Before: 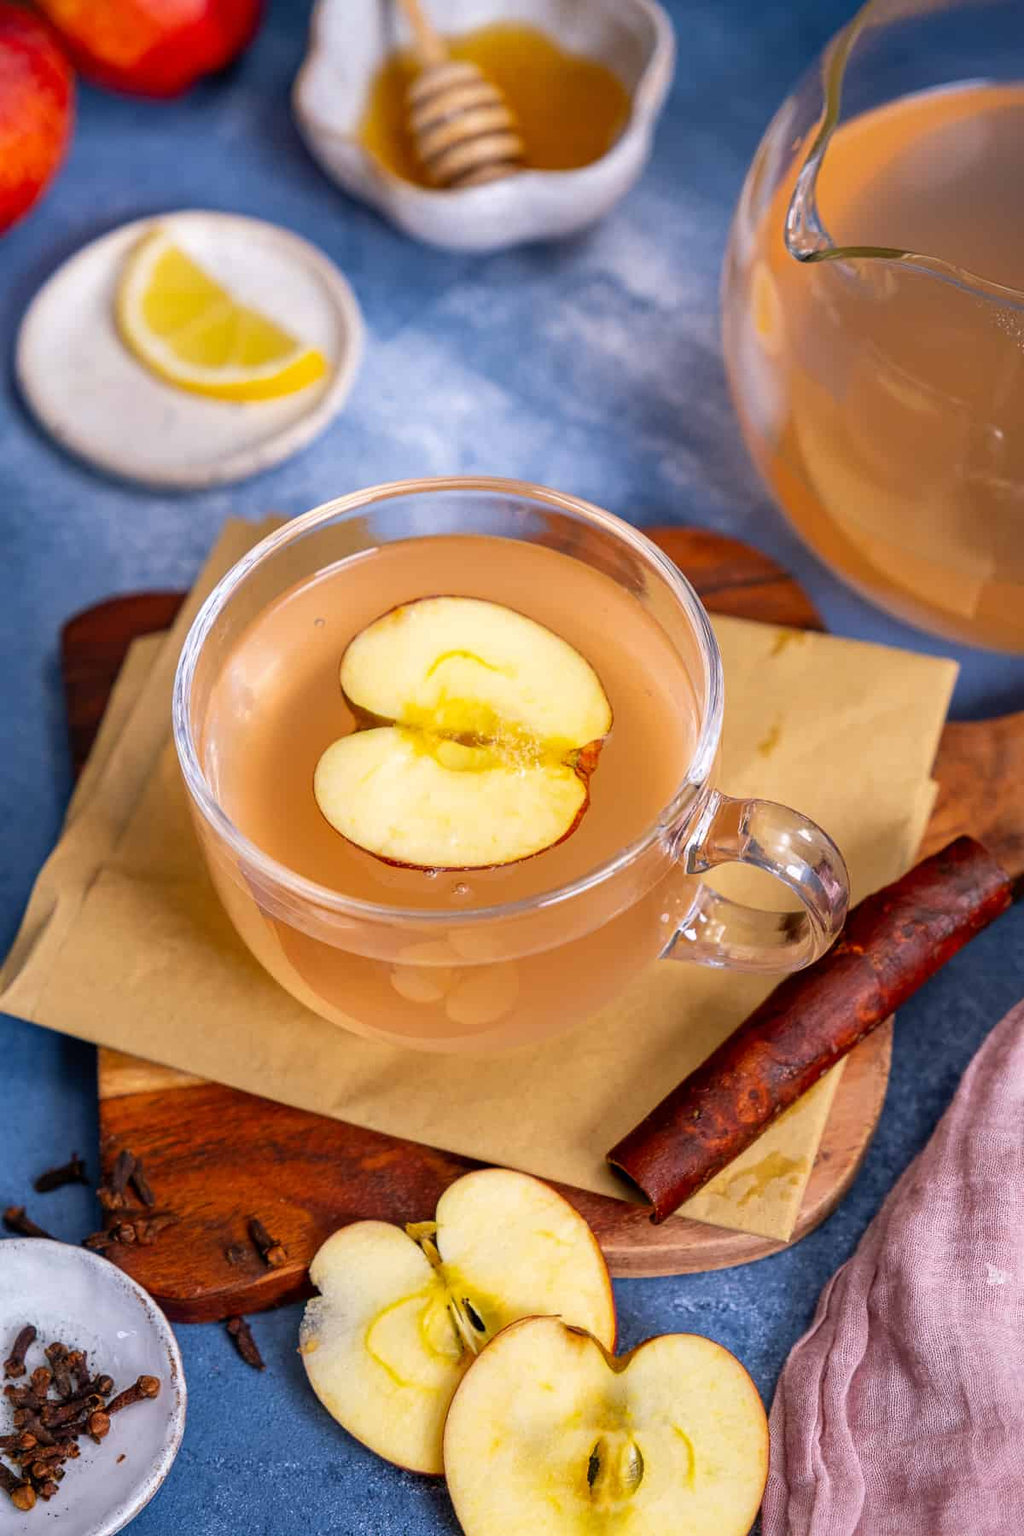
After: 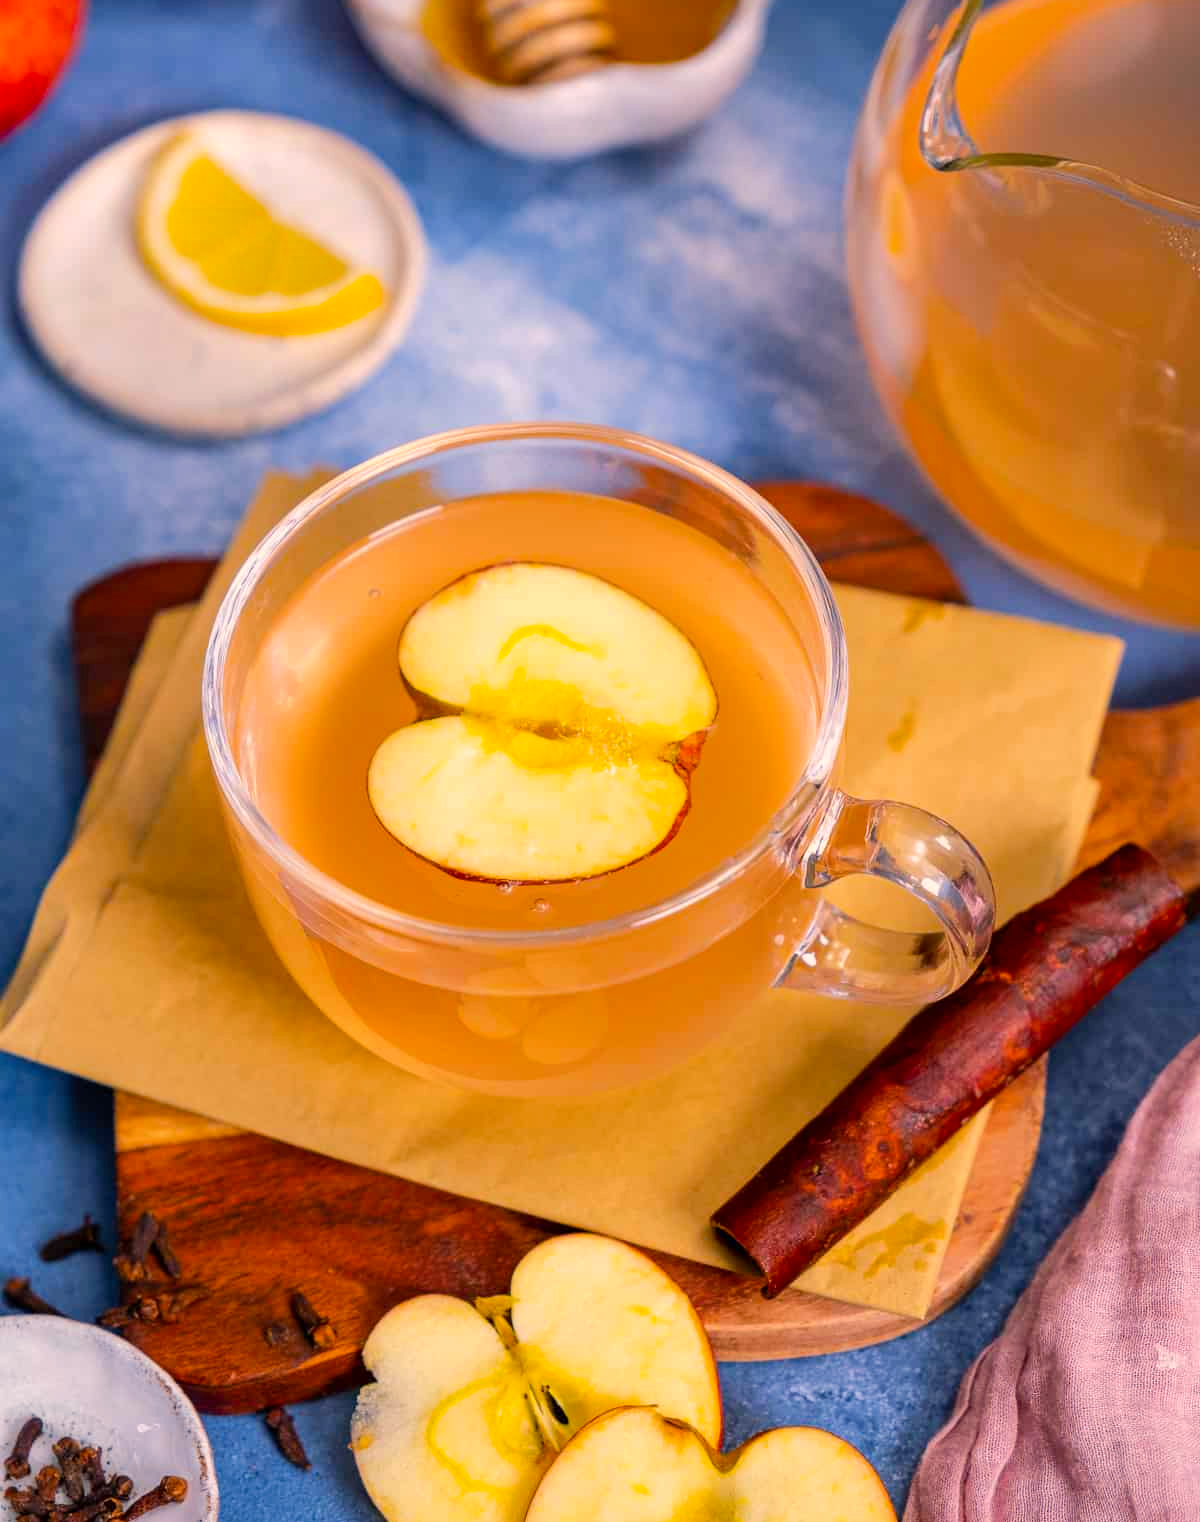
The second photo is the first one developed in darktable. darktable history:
color balance rgb: highlights gain › chroma 3.859%, highlights gain › hue 59.59°, perceptual saturation grading › global saturation 19.35%, perceptual brilliance grading › mid-tones 10.581%, perceptual brilliance grading › shadows 14.616%, global vibrance 0.26%
crop: top 7.568%, bottom 7.829%
